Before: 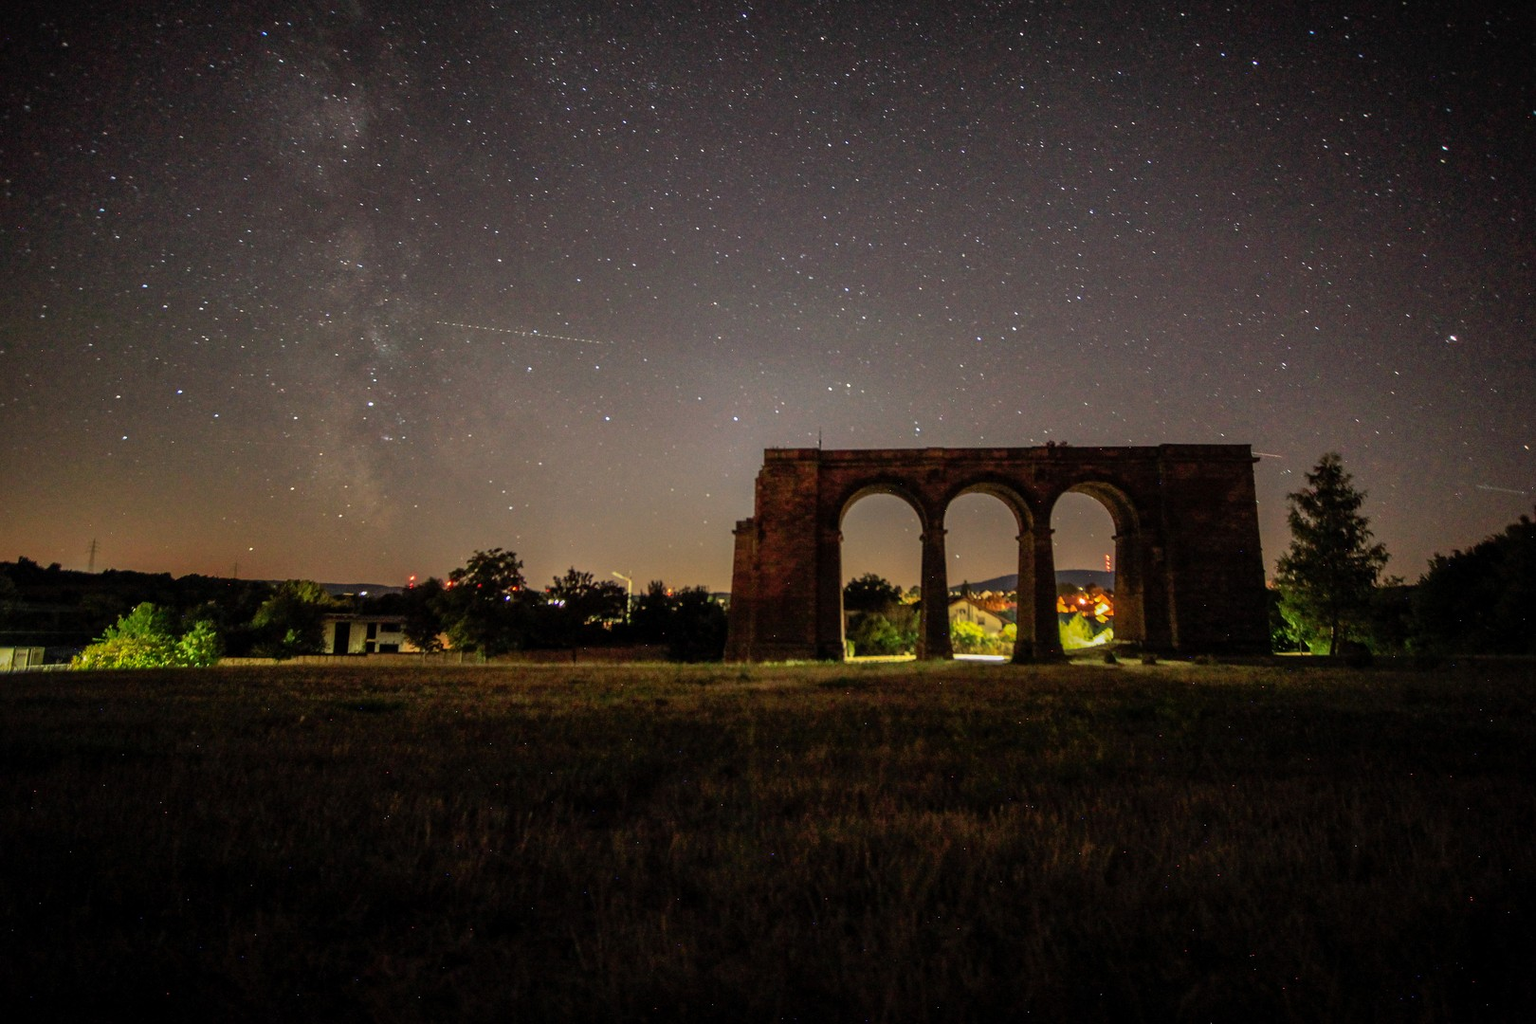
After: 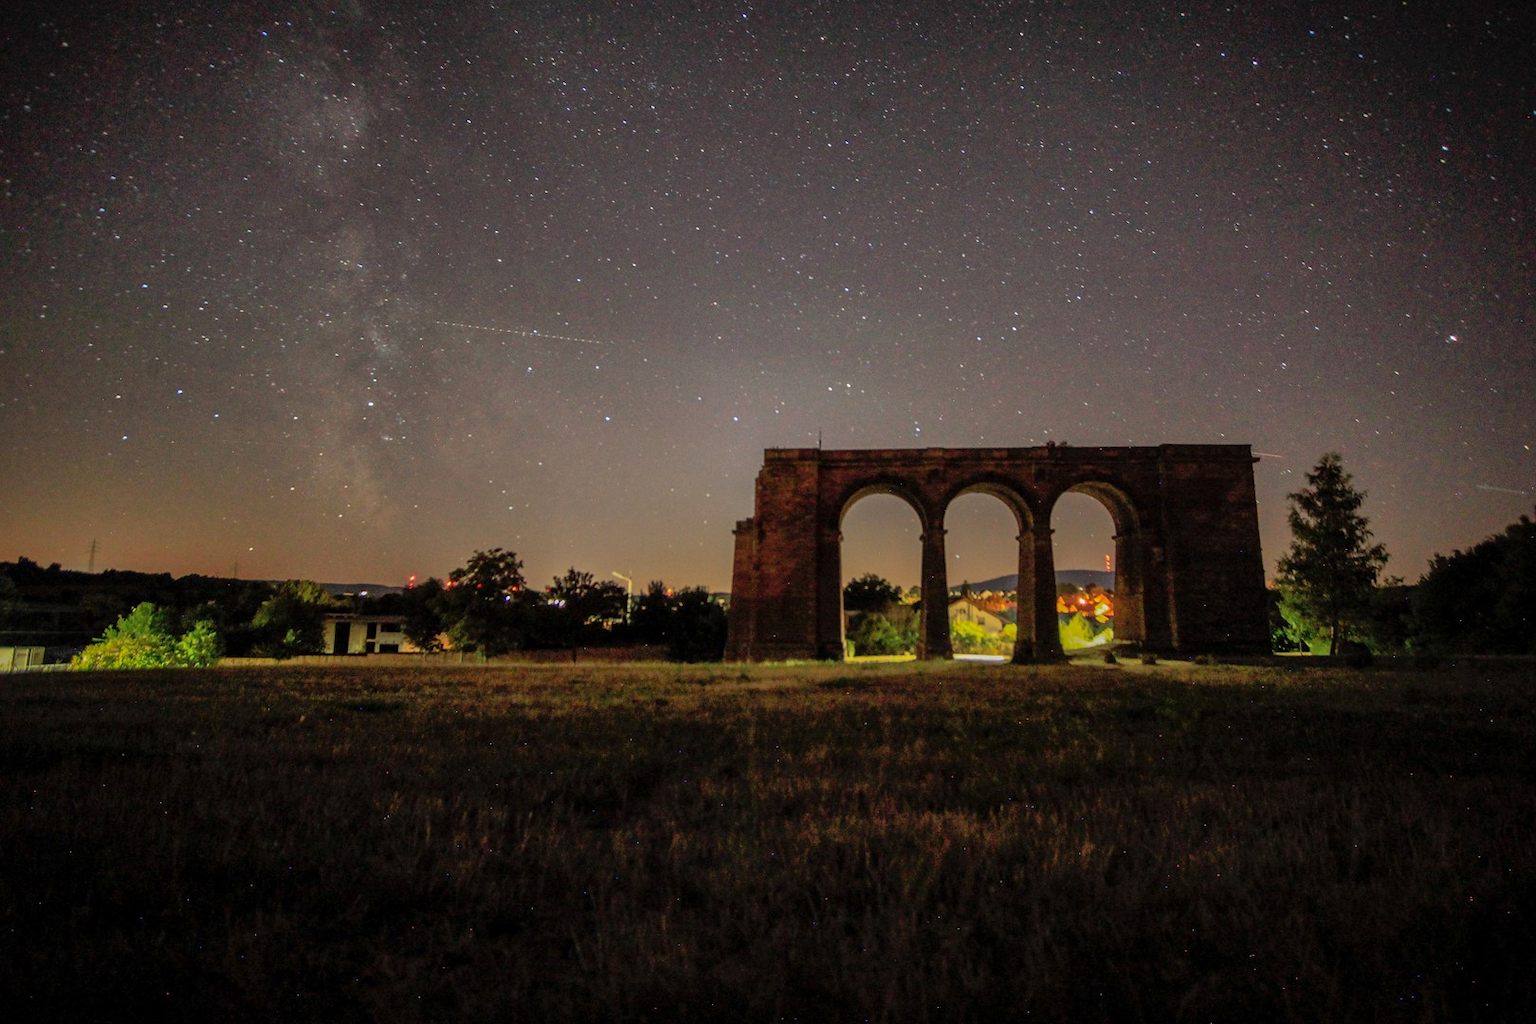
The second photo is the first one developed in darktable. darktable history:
shadows and highlights: shadows 40.14, highlights -59.73
